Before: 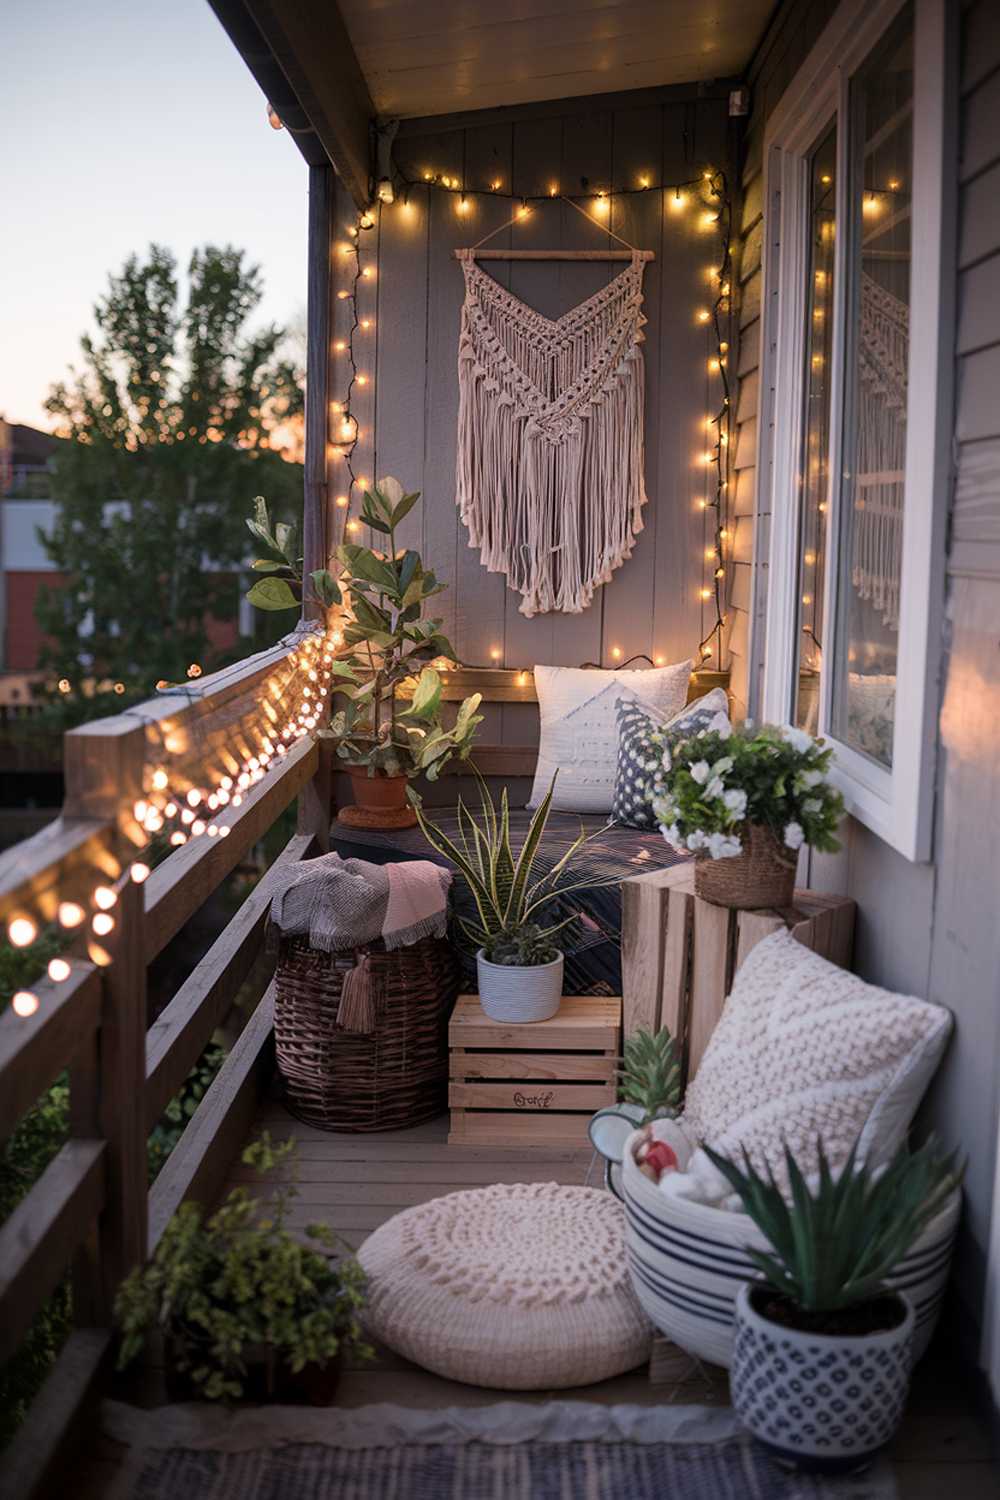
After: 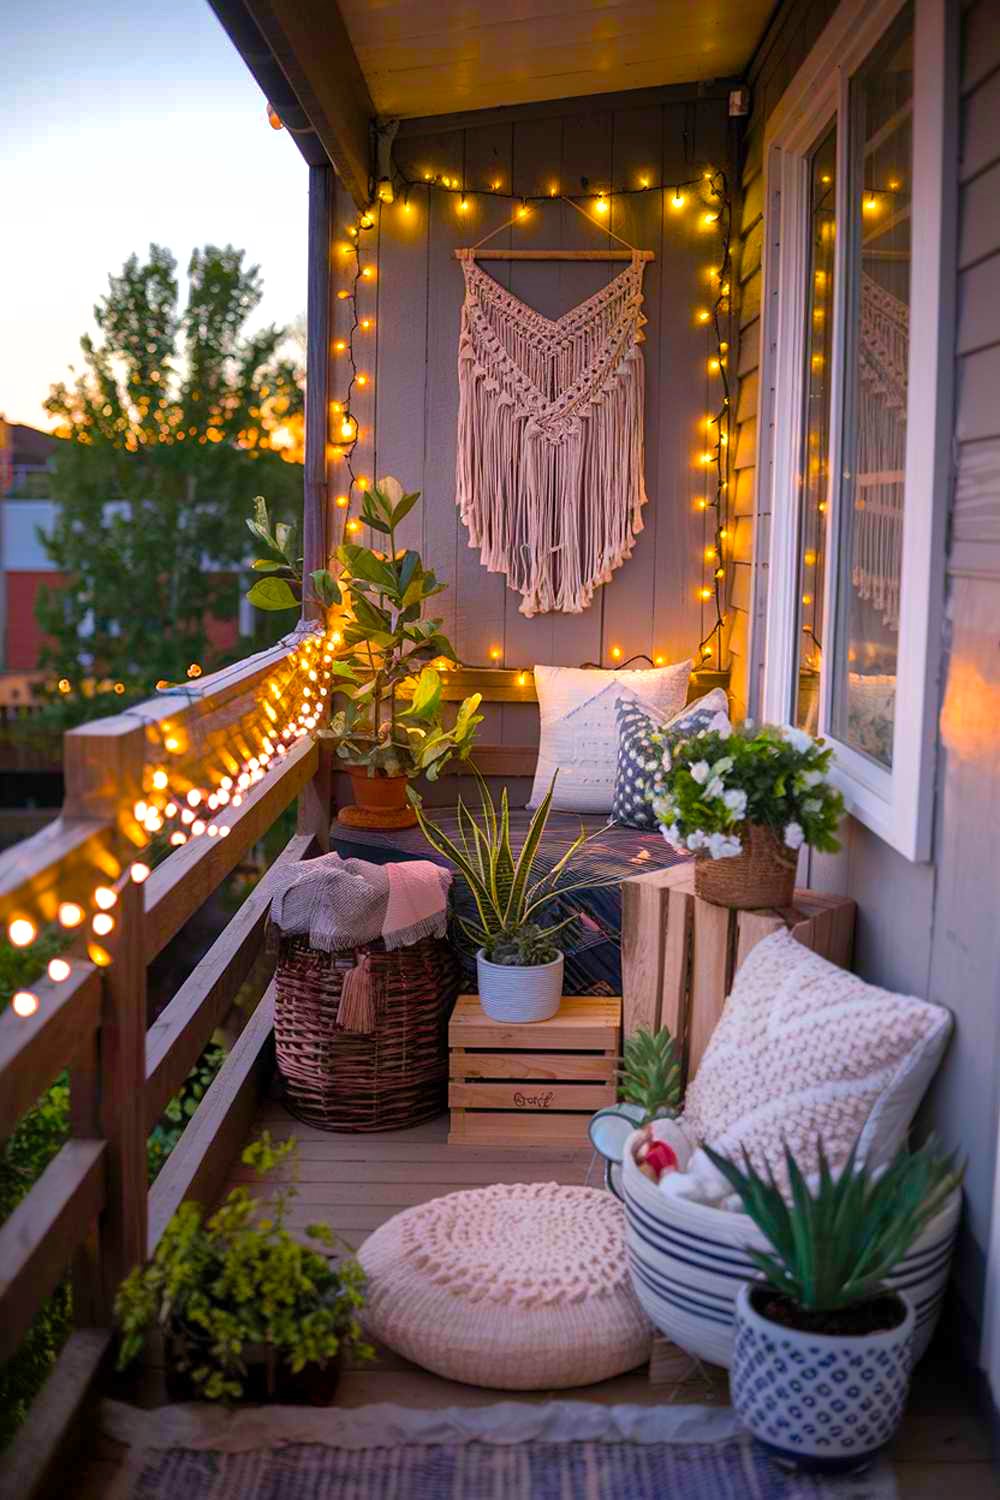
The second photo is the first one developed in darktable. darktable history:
shadows and highlights: on, module defaults
color balance rgb: perceptual saturation grading › global saturation 41.102%, perceptual brilliance grading › global brilliance 2.141%, perceptual brilliance grading › highlights 7.833%, perceptual brilliance grading › shadows -4.12%, global vibrance 50.314%
color correction: highlights b* 0.034
